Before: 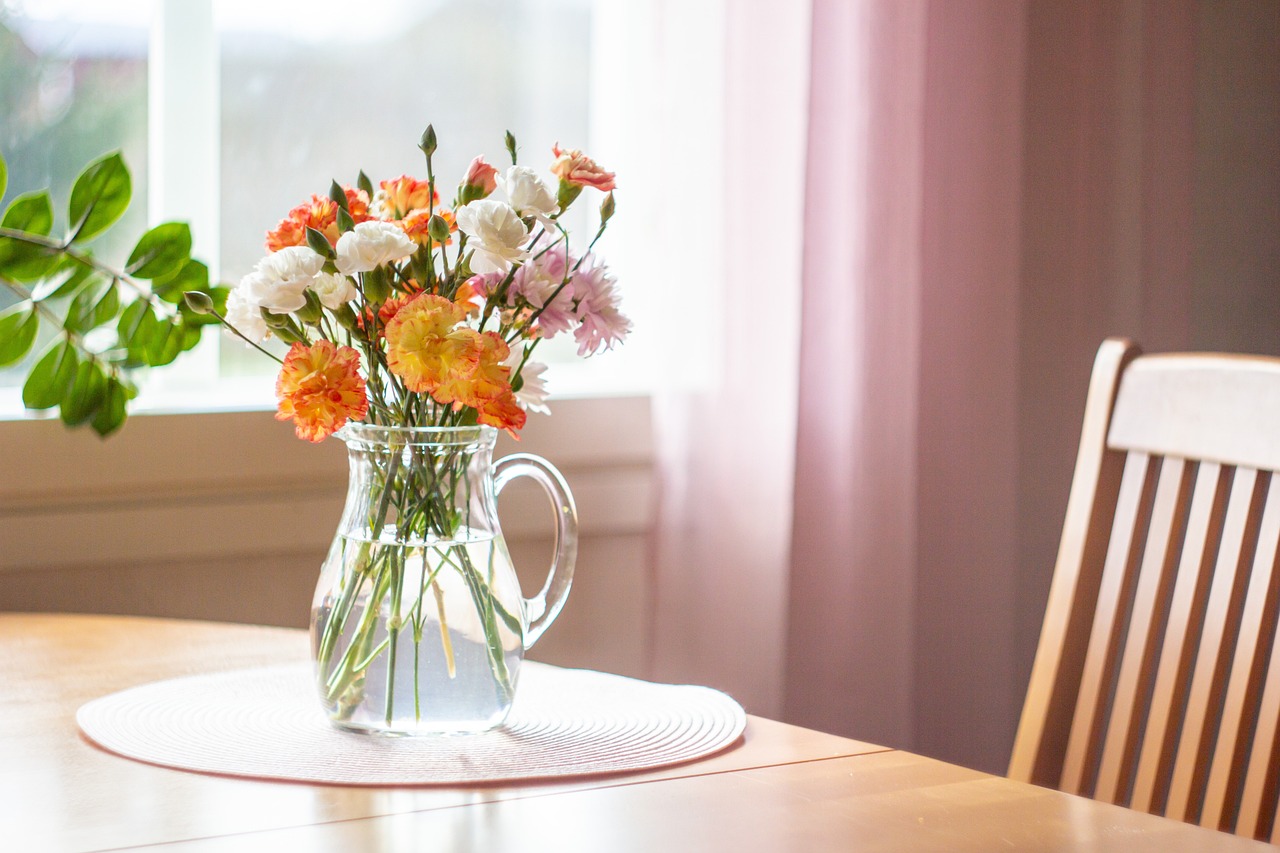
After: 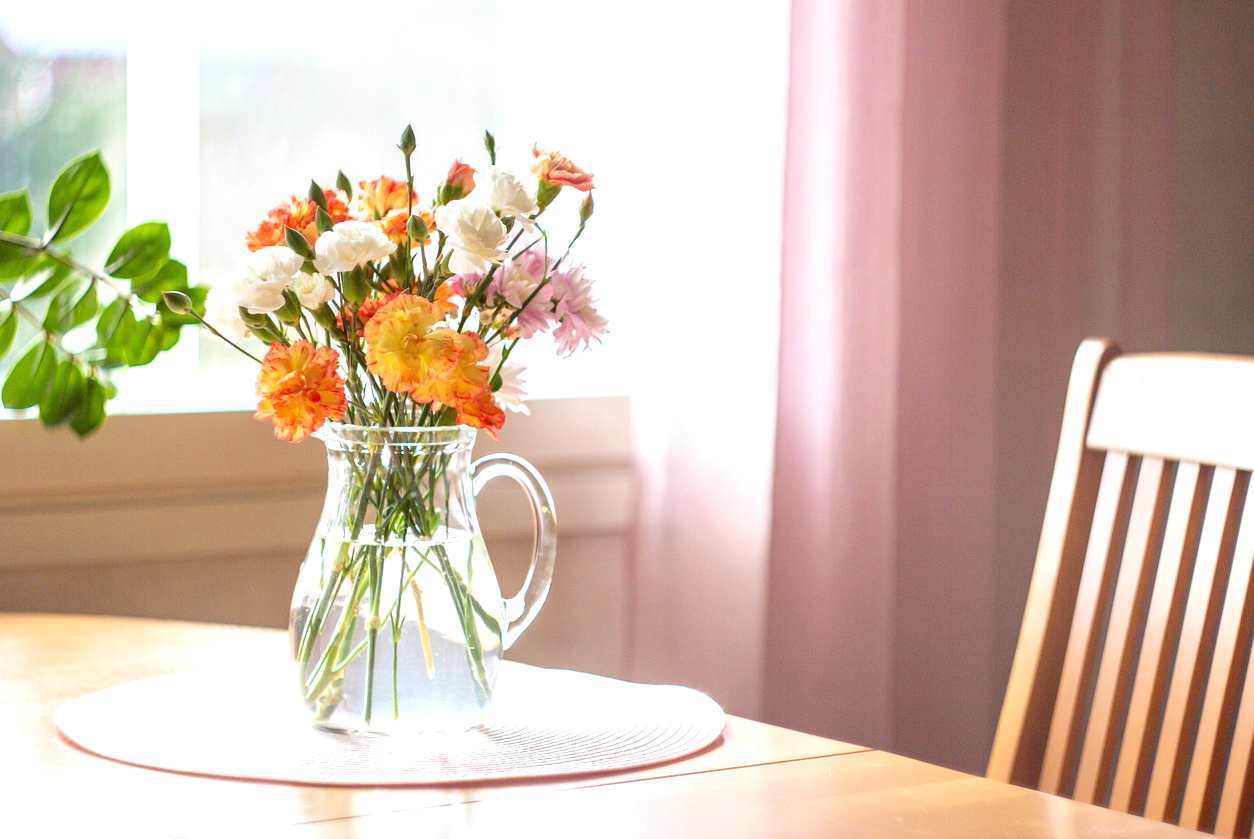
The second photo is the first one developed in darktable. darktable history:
crop: left 1.682%, right 0.277%, bottom 1.641%
exposure: exposure 0.403 EV, compensate highlight preservation false
